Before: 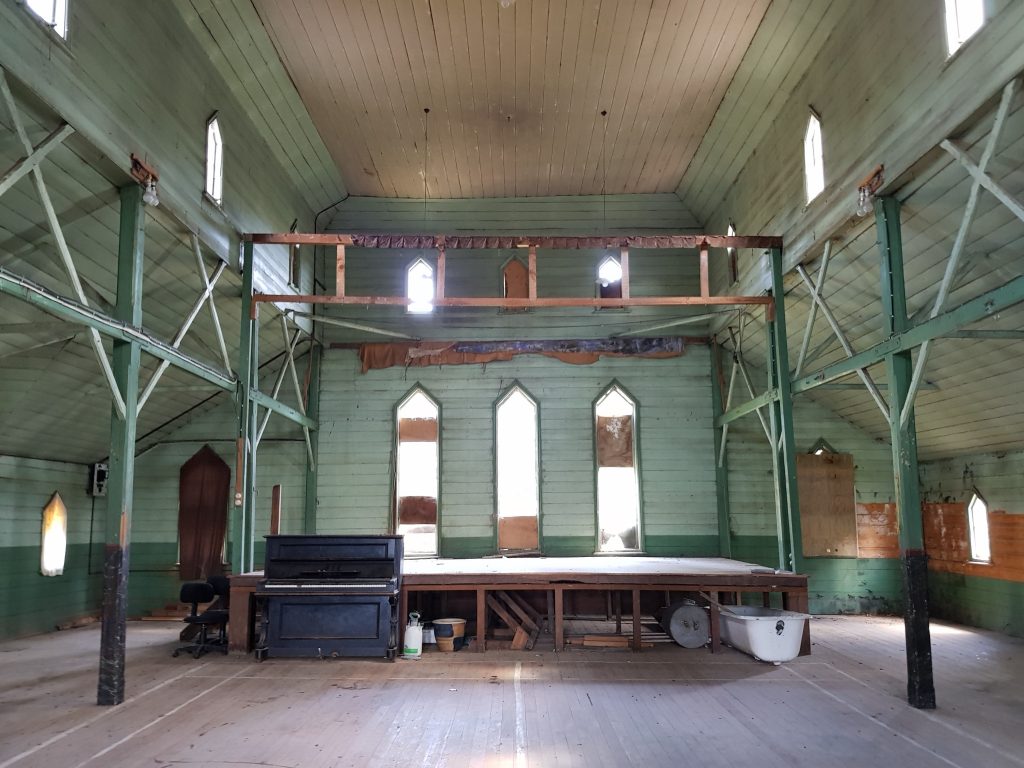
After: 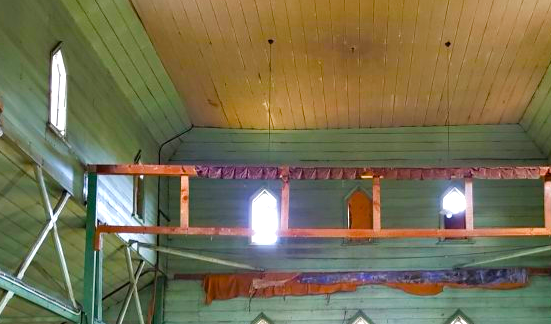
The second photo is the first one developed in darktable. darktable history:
color balance rgb: linear chroma grading › shadows 10%, linear chroma grading › highlights 10%, linear chroma grading › global chroma 15%, linear chroma grading › mid-tones 15%, perceptual saturation grading › global saturation 40%, perceptual saturation grading › highlights -25%, perceptual saturation grading › mid-tones 35%, perceptual saturation grading › shadows 35%, perceptual brilliance grading › global brilliance 11.29%, global vibrance 11.29%
crop: left 15.306%, top 9.065%, right 30.789%, bottom 48.638%
